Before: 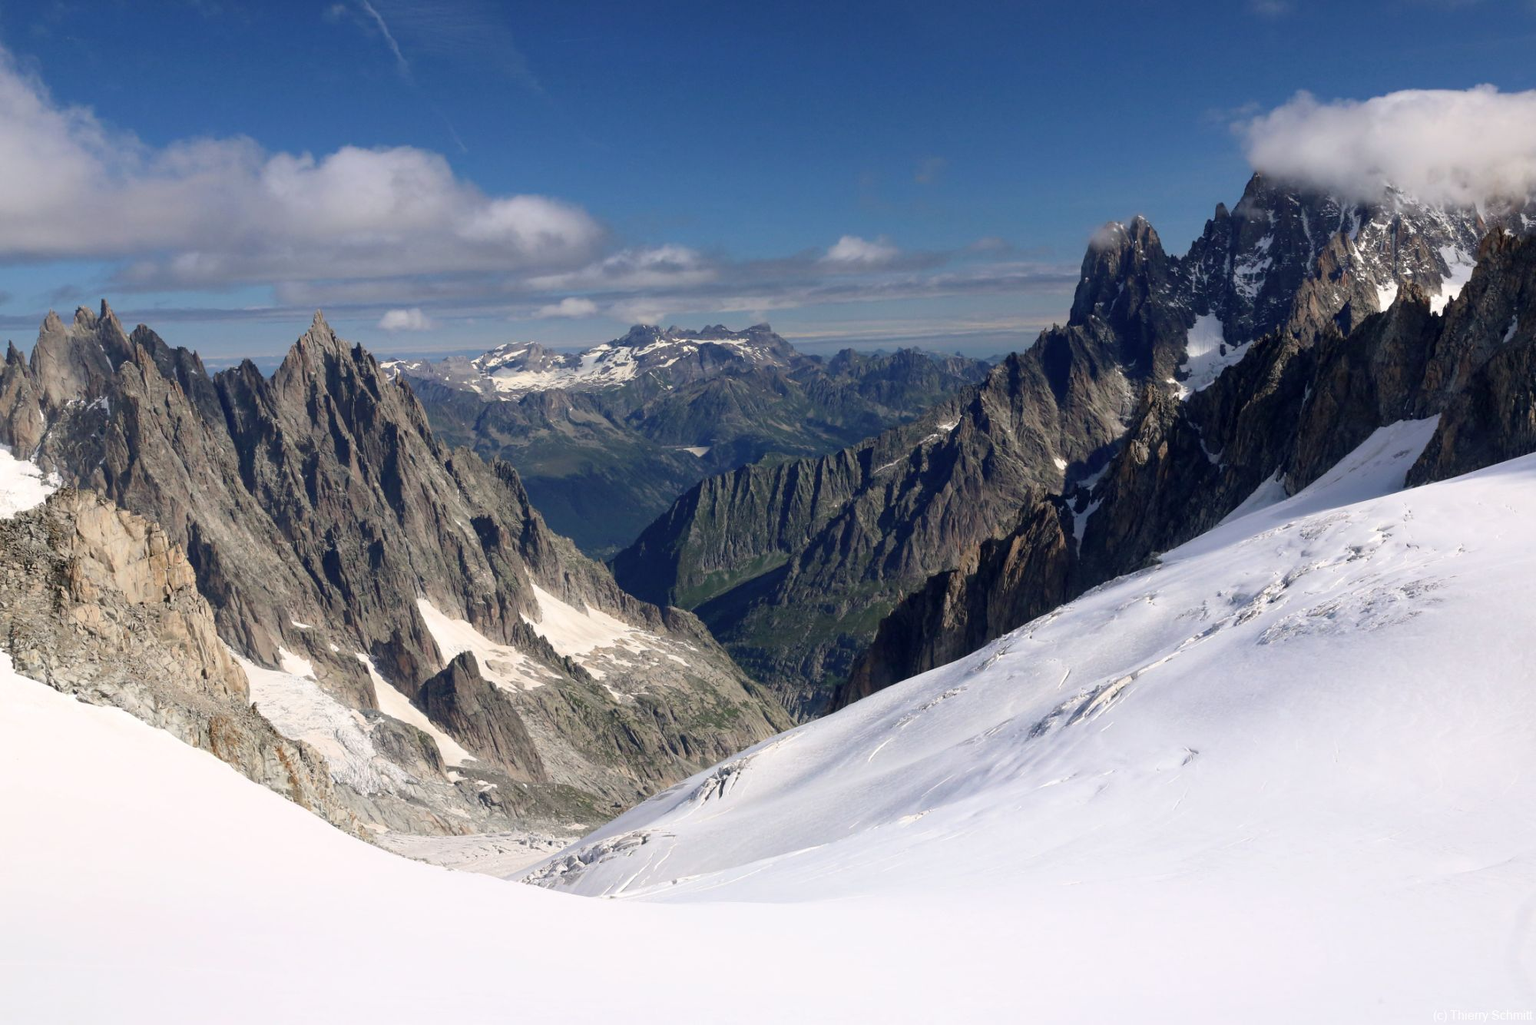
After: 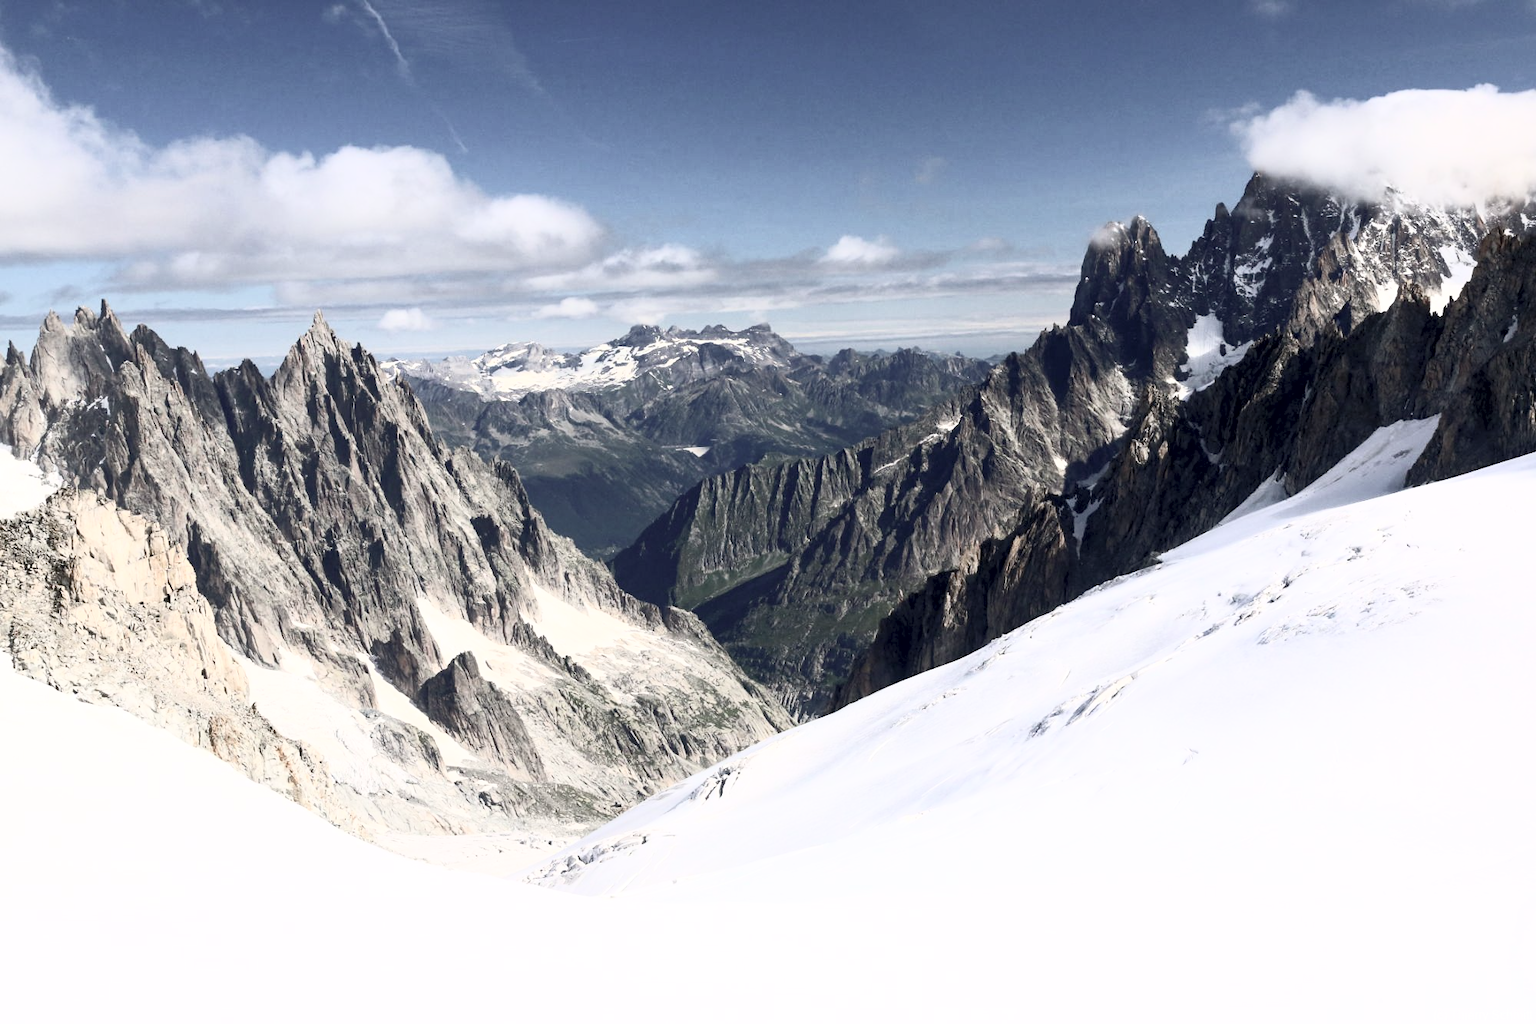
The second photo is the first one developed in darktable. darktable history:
contrast brightness saturation: contrast 0.566, brightness 0.572, saturation -0.338
exposure: black level correction 0.004, exposure 0.016 EV, compensate exposure bias true, compensate highlight preservation false
